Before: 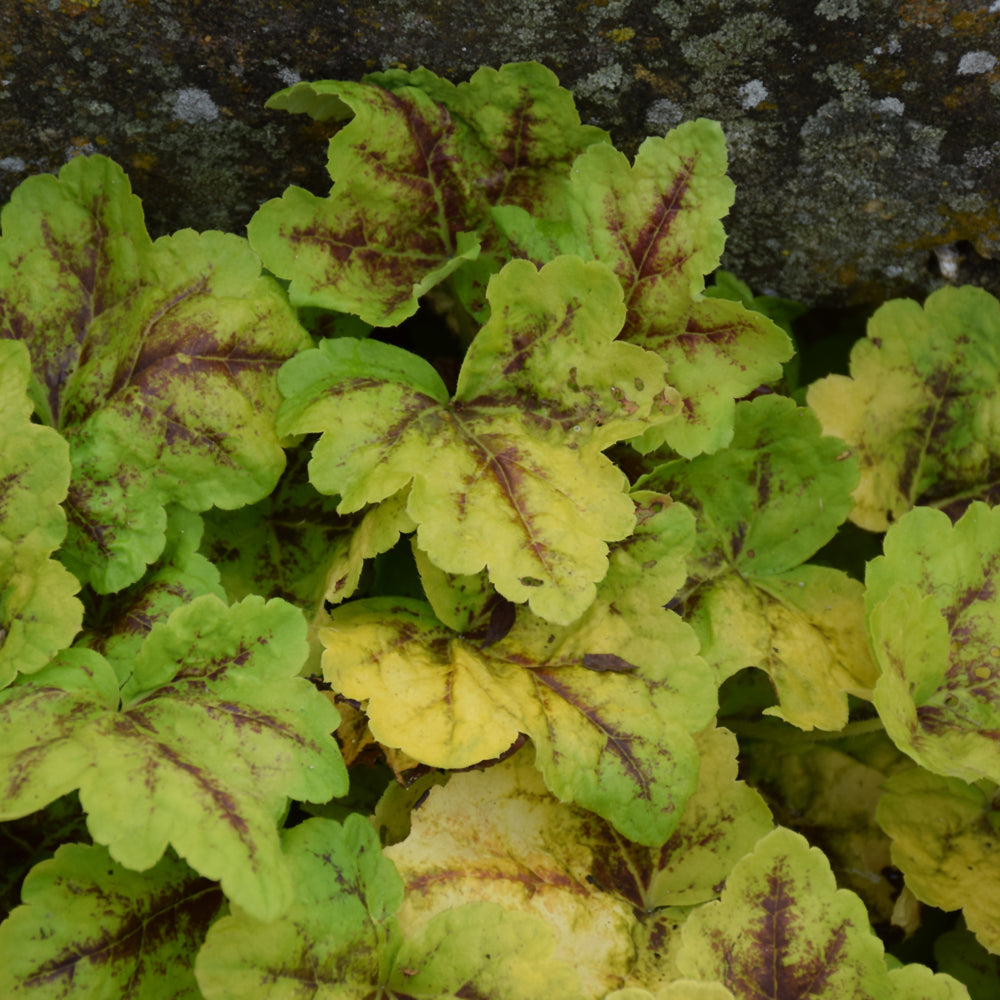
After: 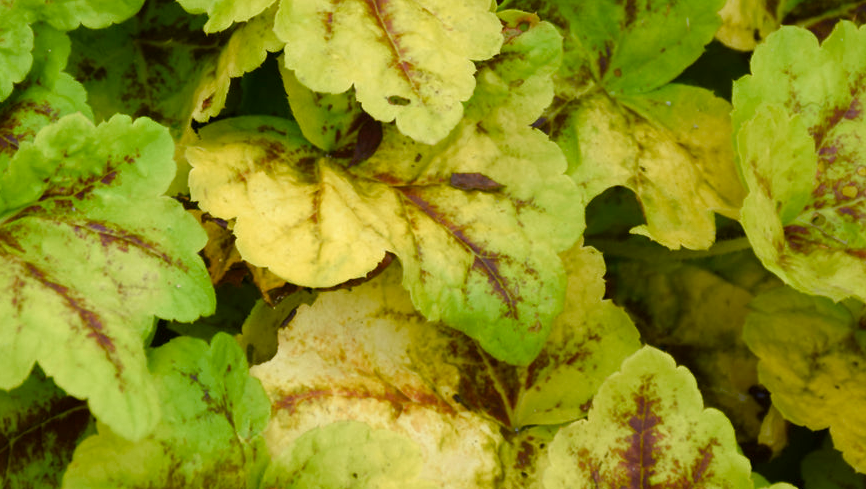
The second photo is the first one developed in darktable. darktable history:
crop and rotate: left 13.306%, top 48.129%, bottom 2.928%
color balance rgb: perceptual saturation grading › global saturation 25%, perceptual saturation grading › highlights -50%, perceptual saturation grading › shadows 30%, perceptual brilliance grading › global brilliance 12%, global vibrance 20%
